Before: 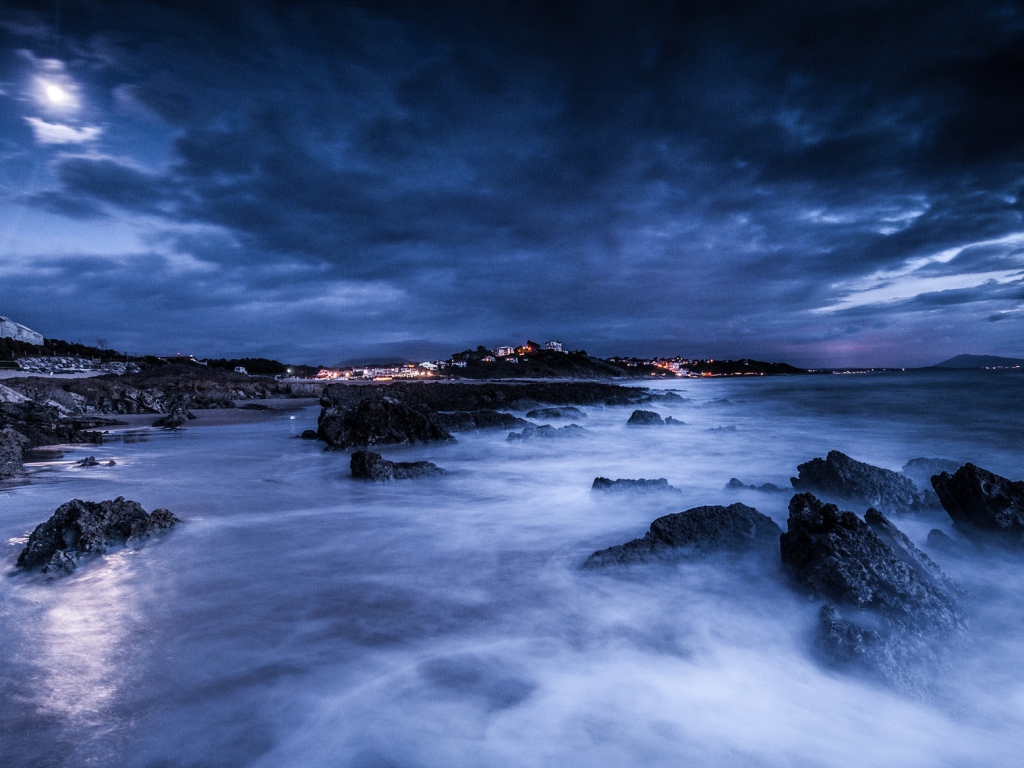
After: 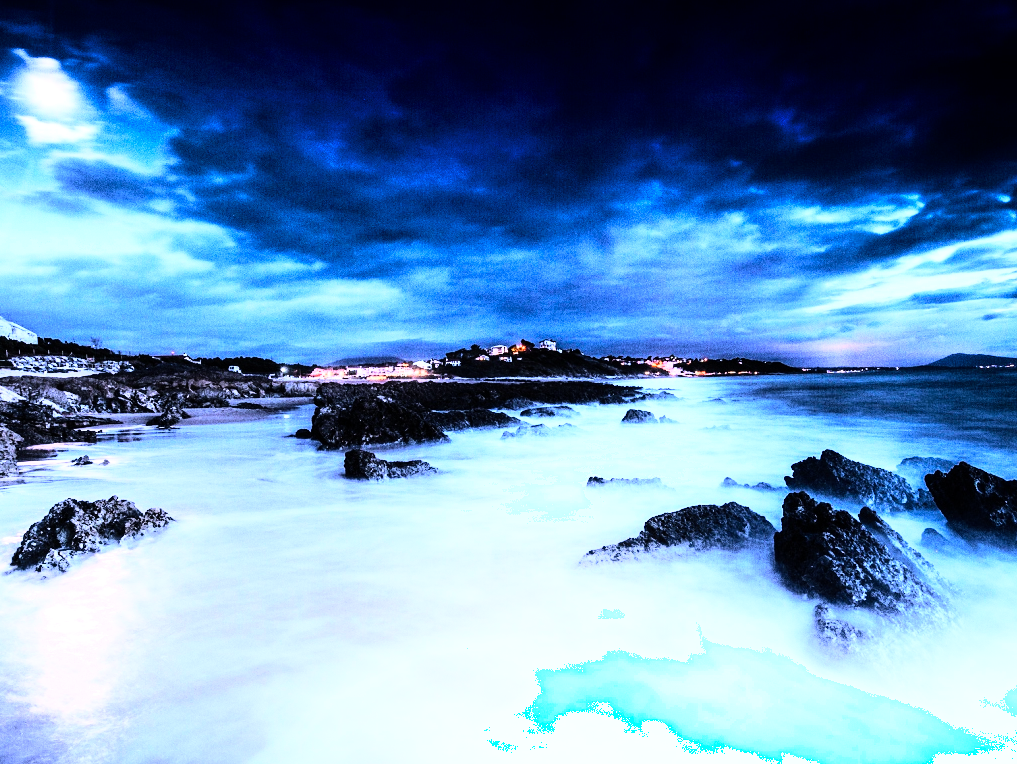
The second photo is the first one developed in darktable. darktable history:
shadows and highlights: shadows -90, highlights 90, soften with gaussian
color balance rgb: linear chroma grading › shadows -8%, linear chroma grading › global chroma 10%, perceptual saturation grading › global saturation 2%, perceptual saturation grading › highlights -2%, perceptual saturation grading › mid-tones 4%, perceptual saturation grading › shadows 8%, perceptual brilliance grading › global brilliance 2%, perceptual brilliance grading › highlights -4%, global vibrance 16%, saturation formula JzAzBz (2021)
rgb curve: curves: ch0 [(0, 0) (0.21, 0.15) (0.24, 0.21) (0.5, 0.75) (0.75, 0.96) (0.89, 0.99) (1, 1)]; ch1 [(0, 0.02) (0.21, 0.13) (0.25, 0.2) (0.5, 0.67) (0.75, 0.9) (0.89, 0.97) (1, 1)]; ch2 [(0, 0.02) (0.21, 0.13) (0.25, 0.2) (0.5, 0.67) (0.75, 0.9) (0.89, 0.97) (1, 1)], compensate middle gray true
crop and rotate: left 0.614%, top 0.179%, bottom 0.309%
exposure: exposure 1.25 EV, compensate exposure bias true, compensate highlight preservation false
